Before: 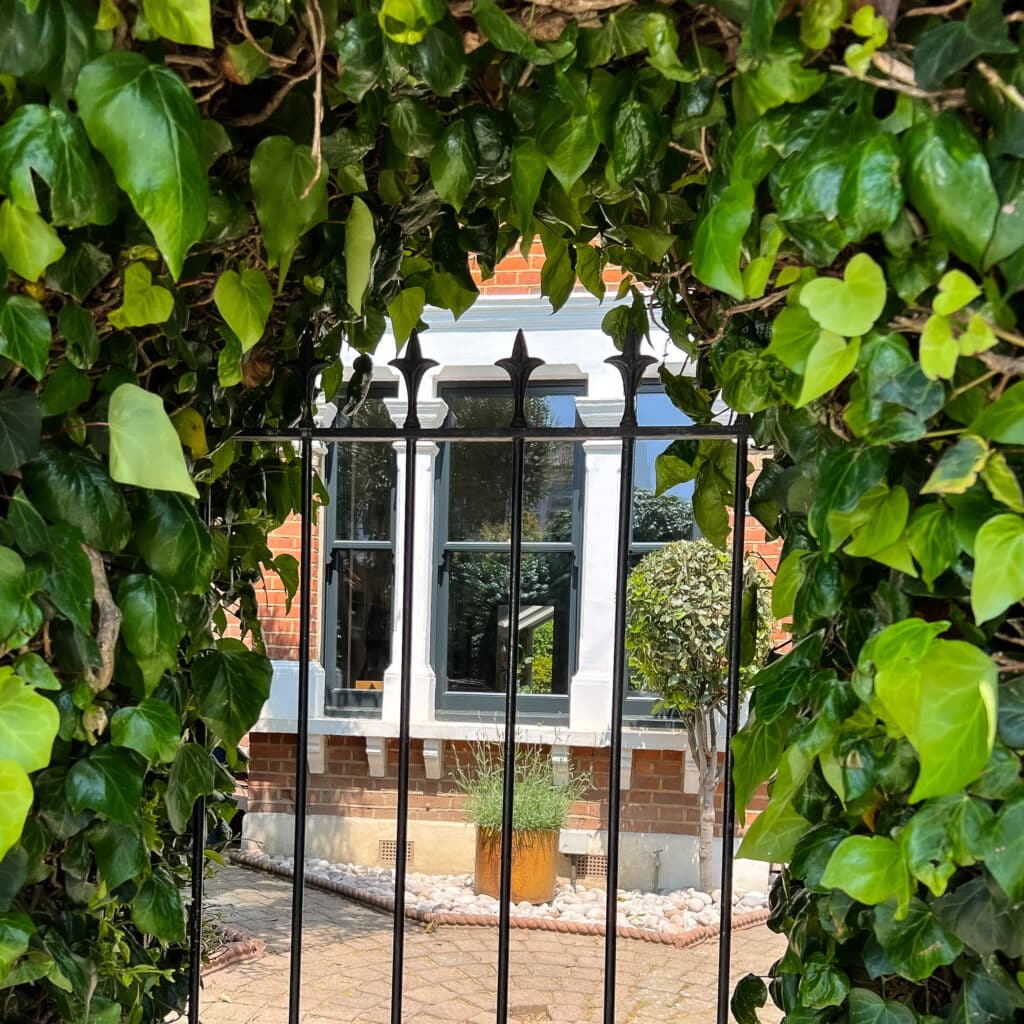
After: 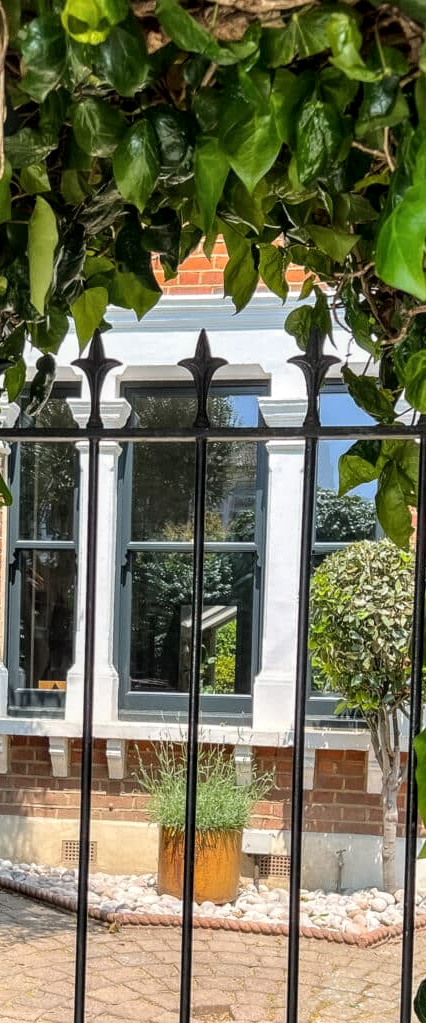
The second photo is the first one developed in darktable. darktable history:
local contrast: on, module defaults
crop: left 30.96%, right 27.409%
